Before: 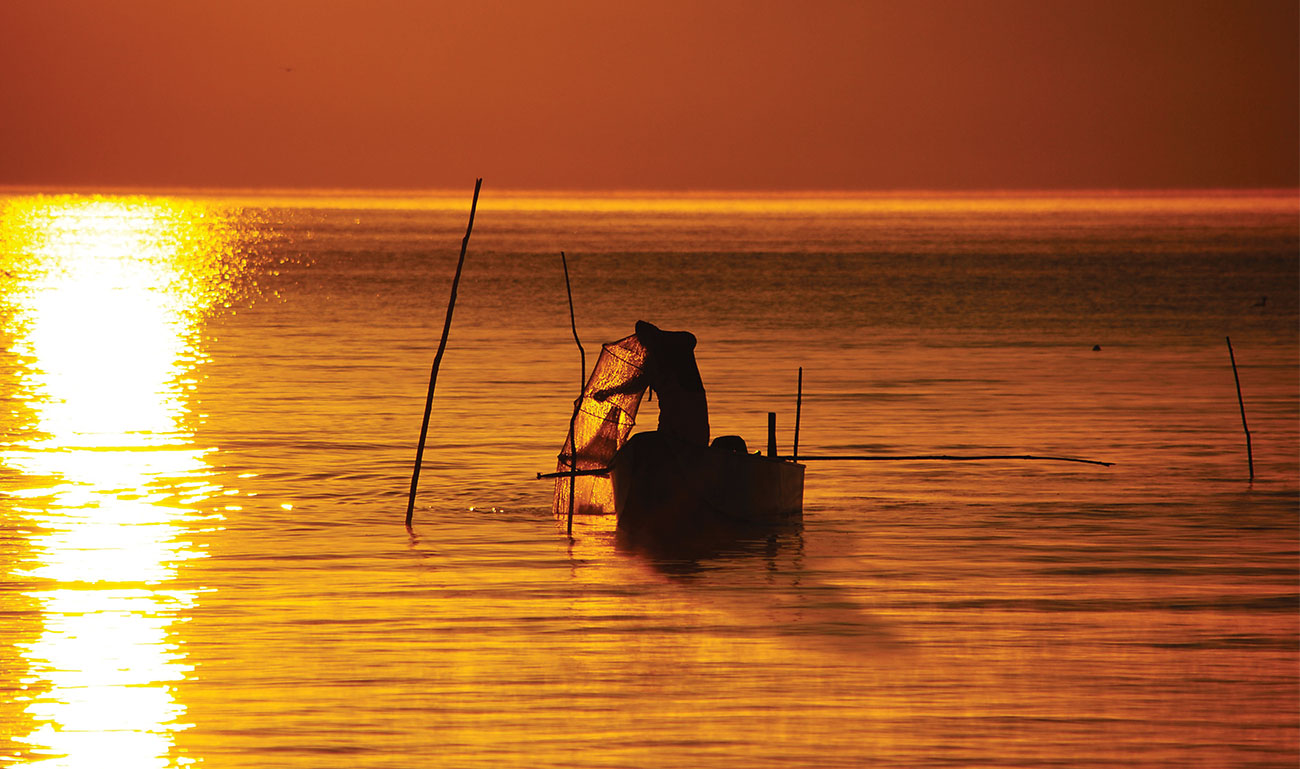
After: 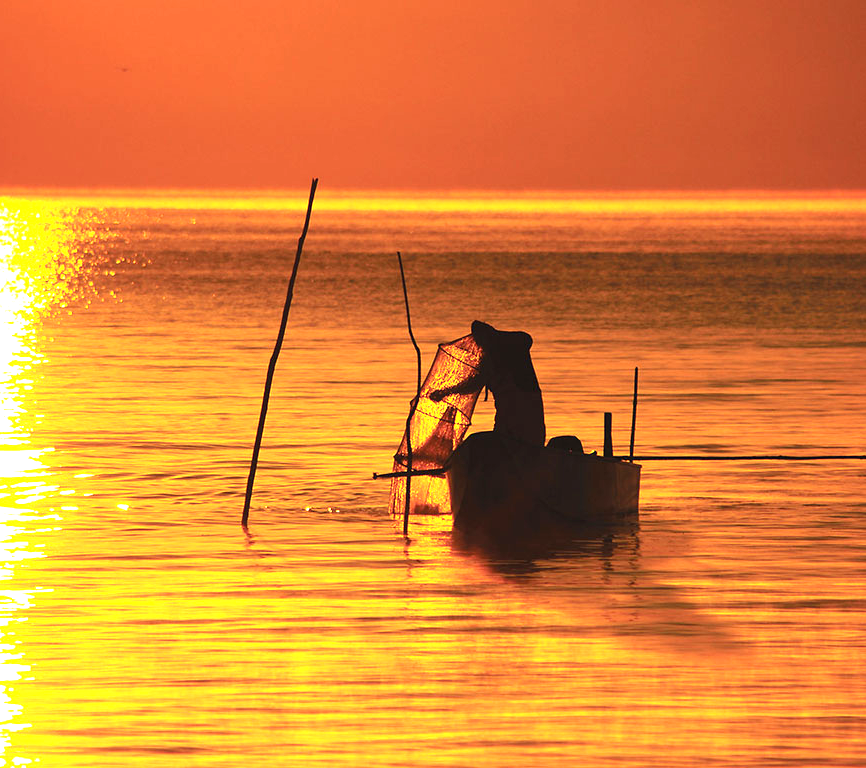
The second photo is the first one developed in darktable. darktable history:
crop and rotate: left 12.673%, right 20.66%
exposure: black level correction 0, exposure 1.1 EV, compensate highlight preservation false
